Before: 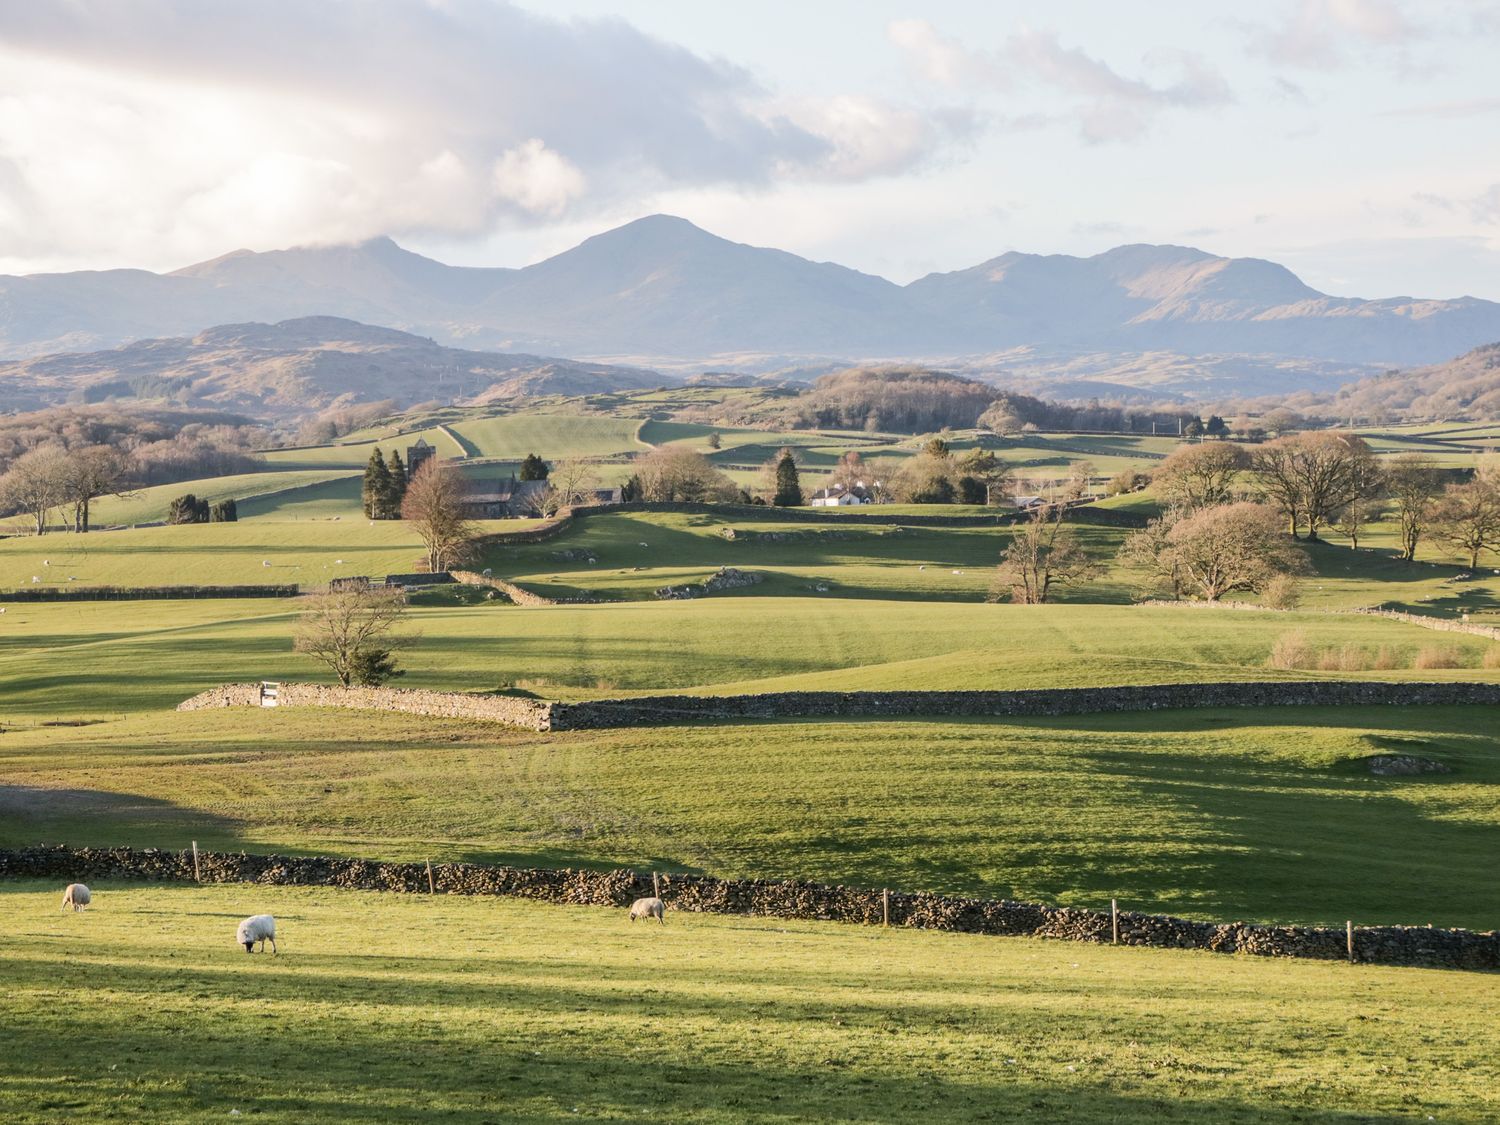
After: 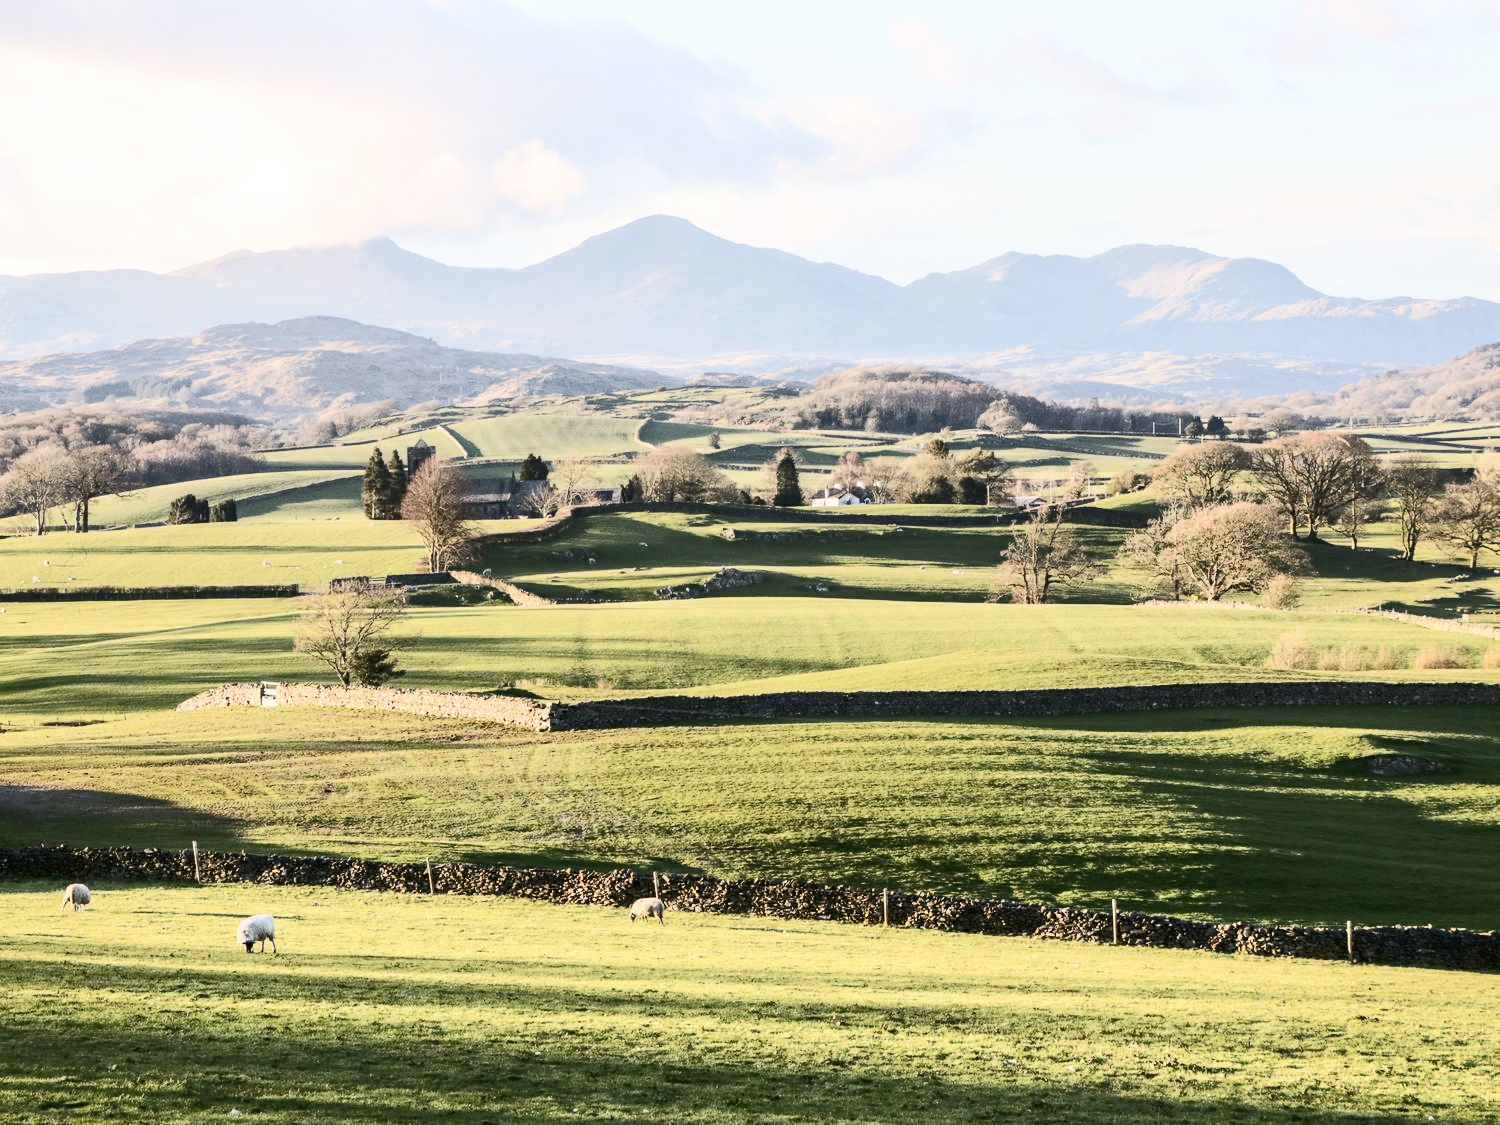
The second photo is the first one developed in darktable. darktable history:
contrast brightness saturation: contrast 0.376, brightness 0.109
